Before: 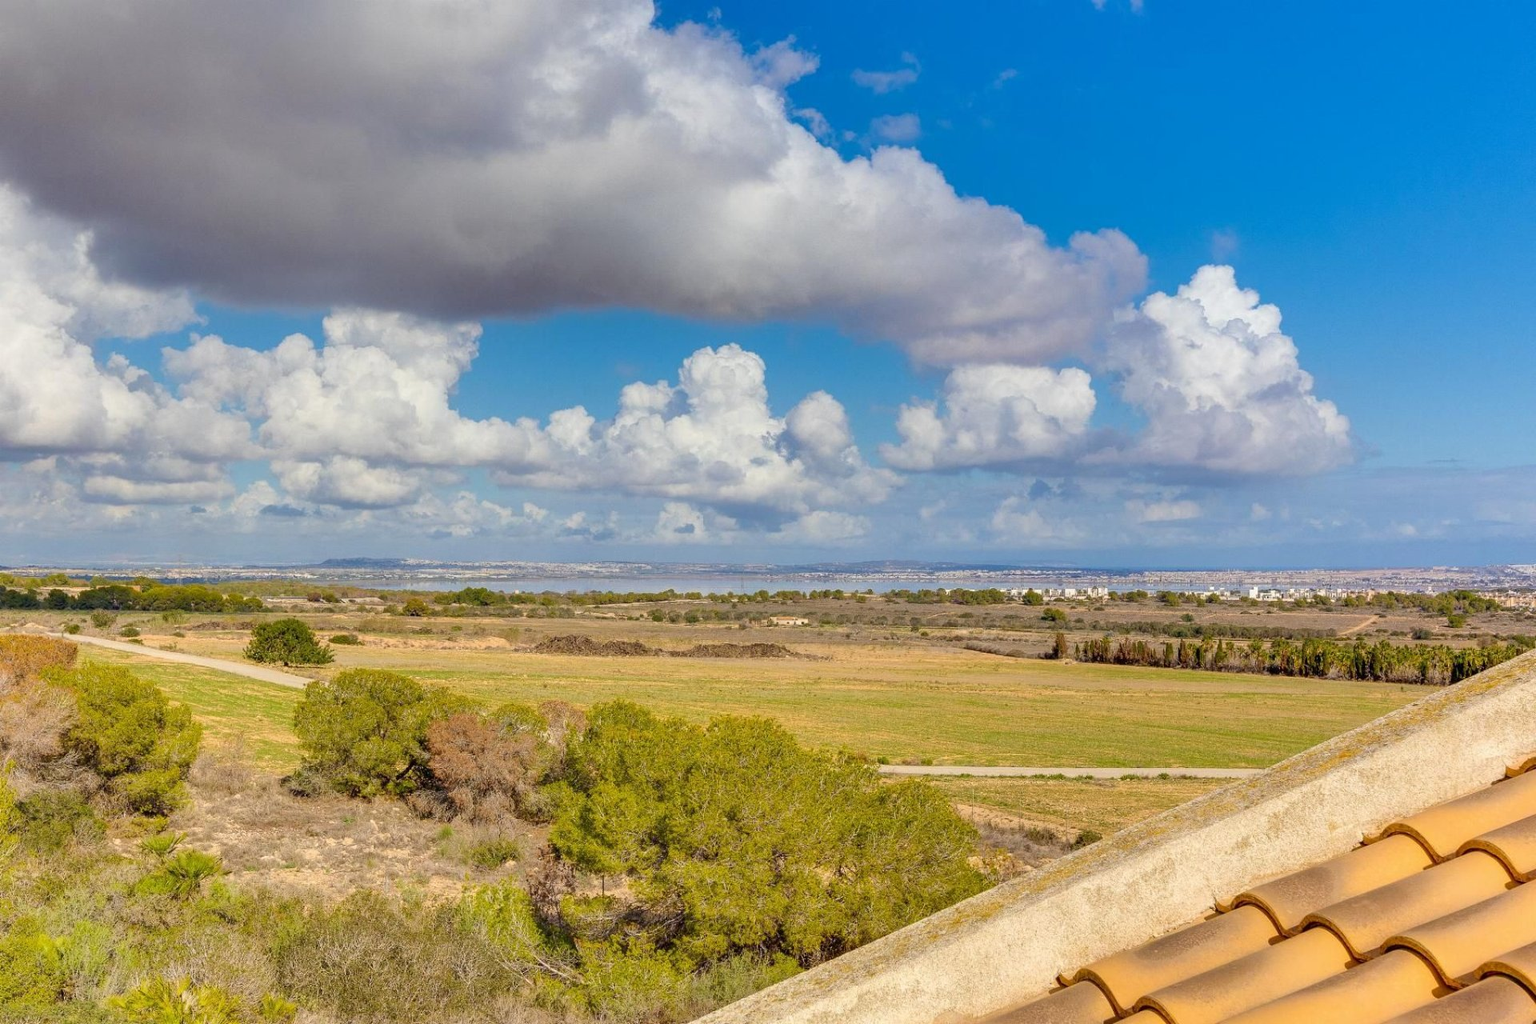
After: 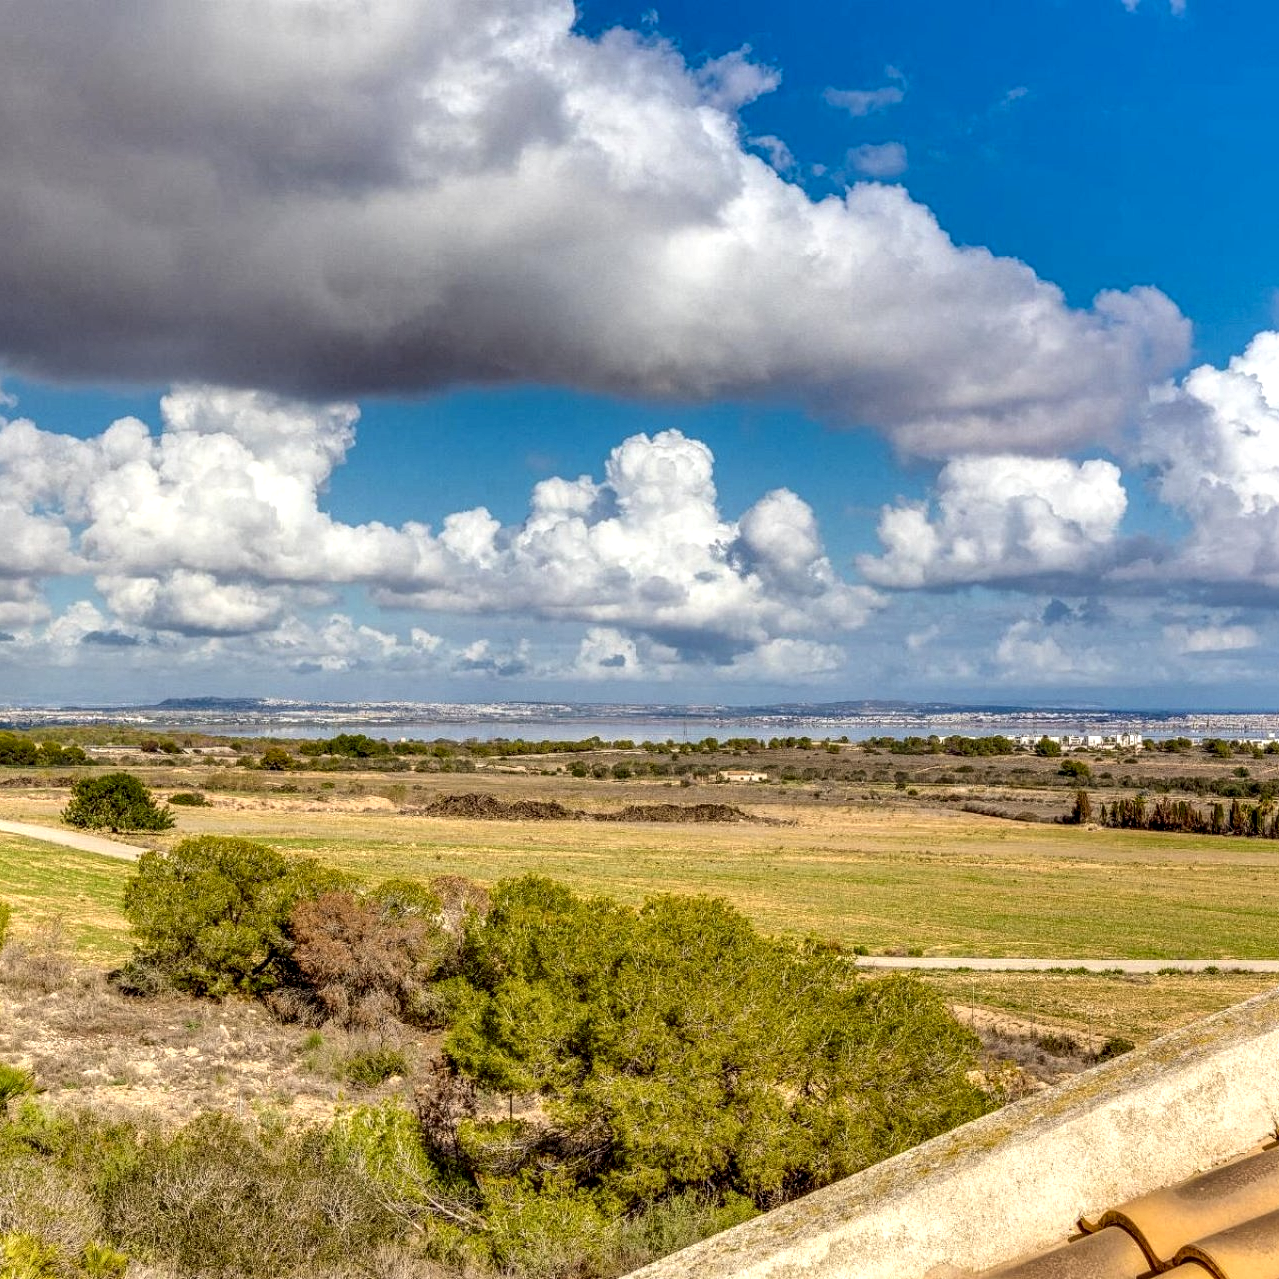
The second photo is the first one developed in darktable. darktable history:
local contrast: highlights 0%, shadows 0%, detail 182%
crop and rotate: left 12.673%, right 20.66%
